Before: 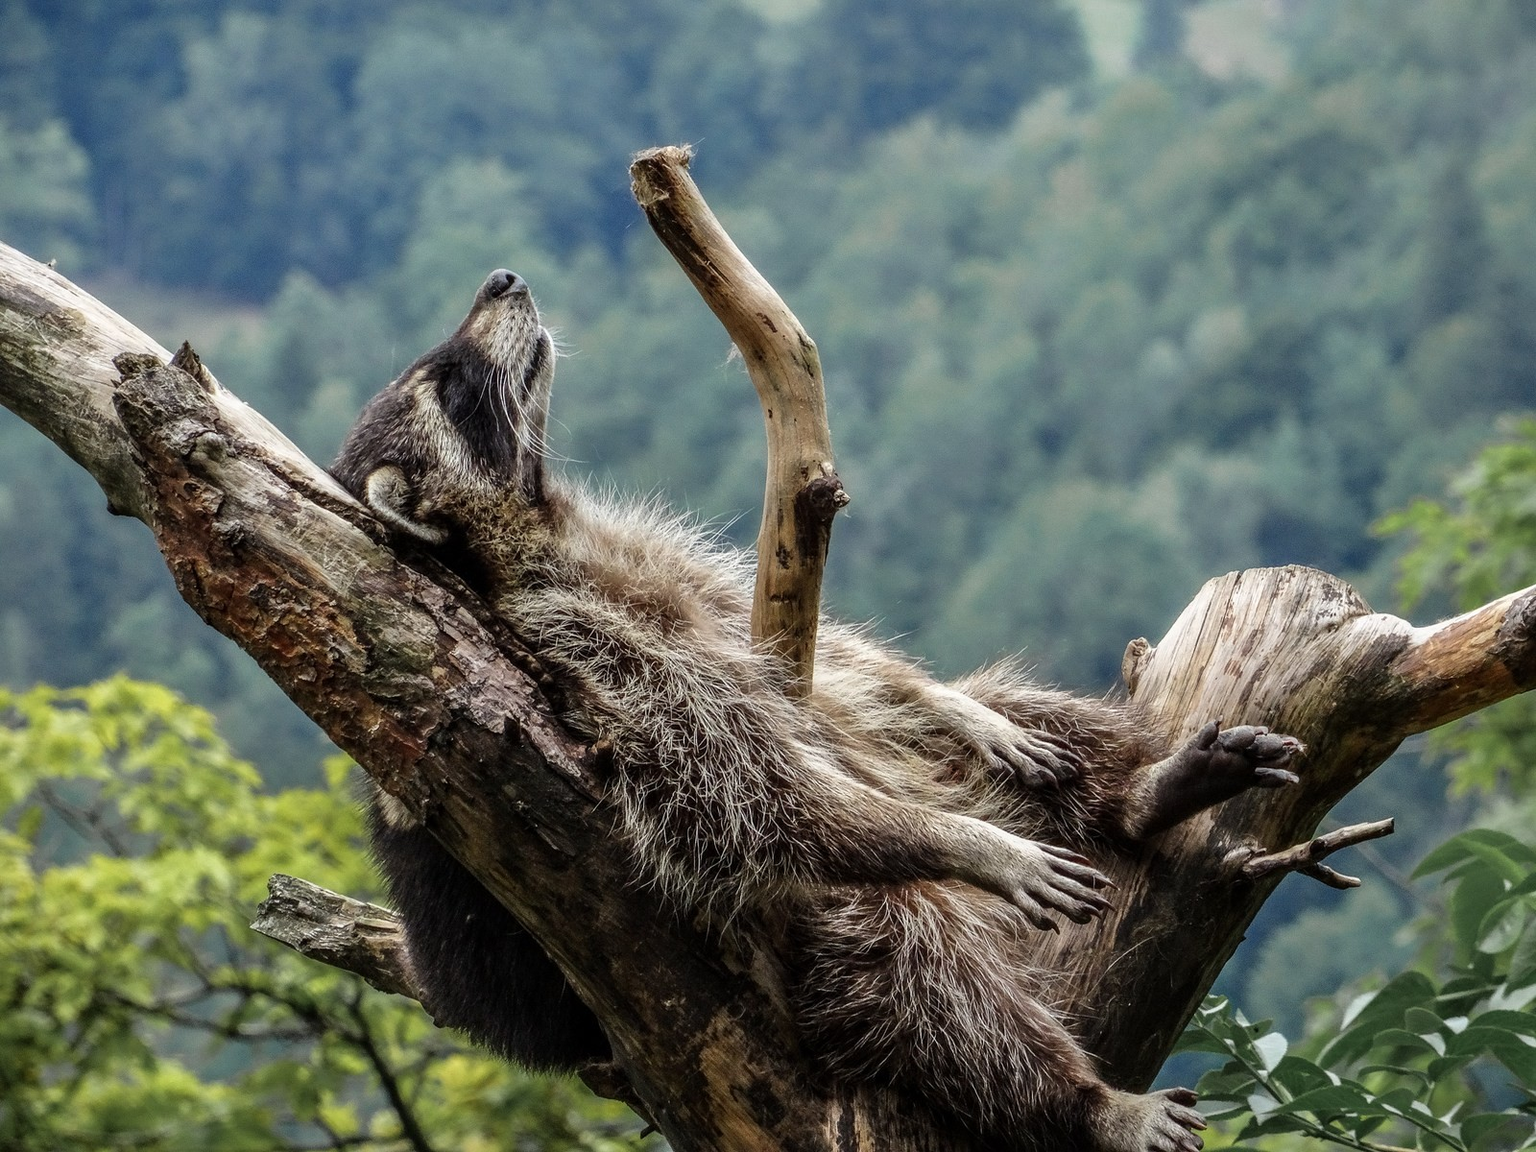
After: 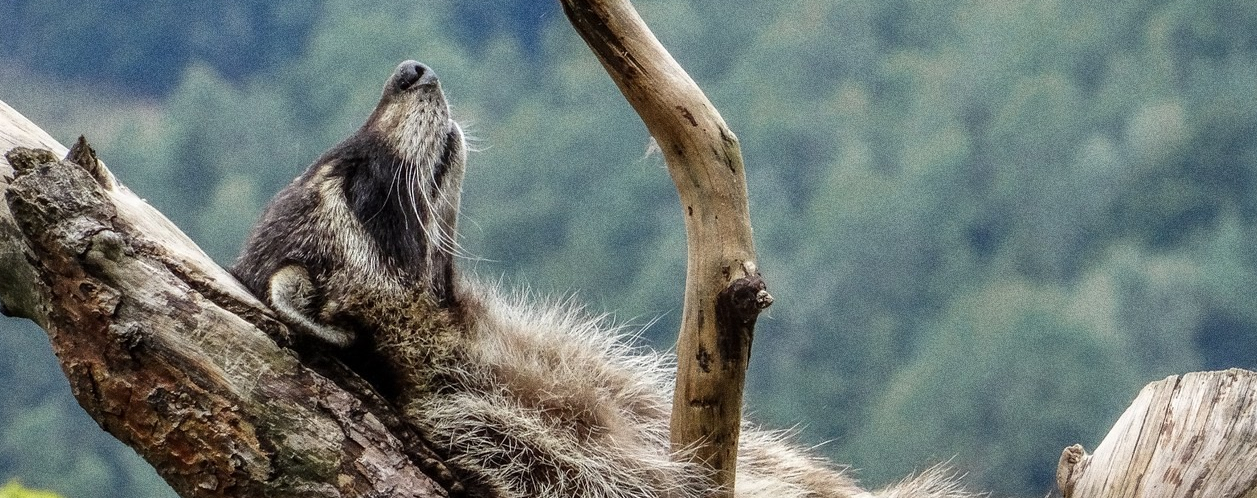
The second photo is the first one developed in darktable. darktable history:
crop: left 7.036%, top 18.398%, right 14.379%, bottom 40.043%
grain: coarseness 0.09 ISO, strength 40%
